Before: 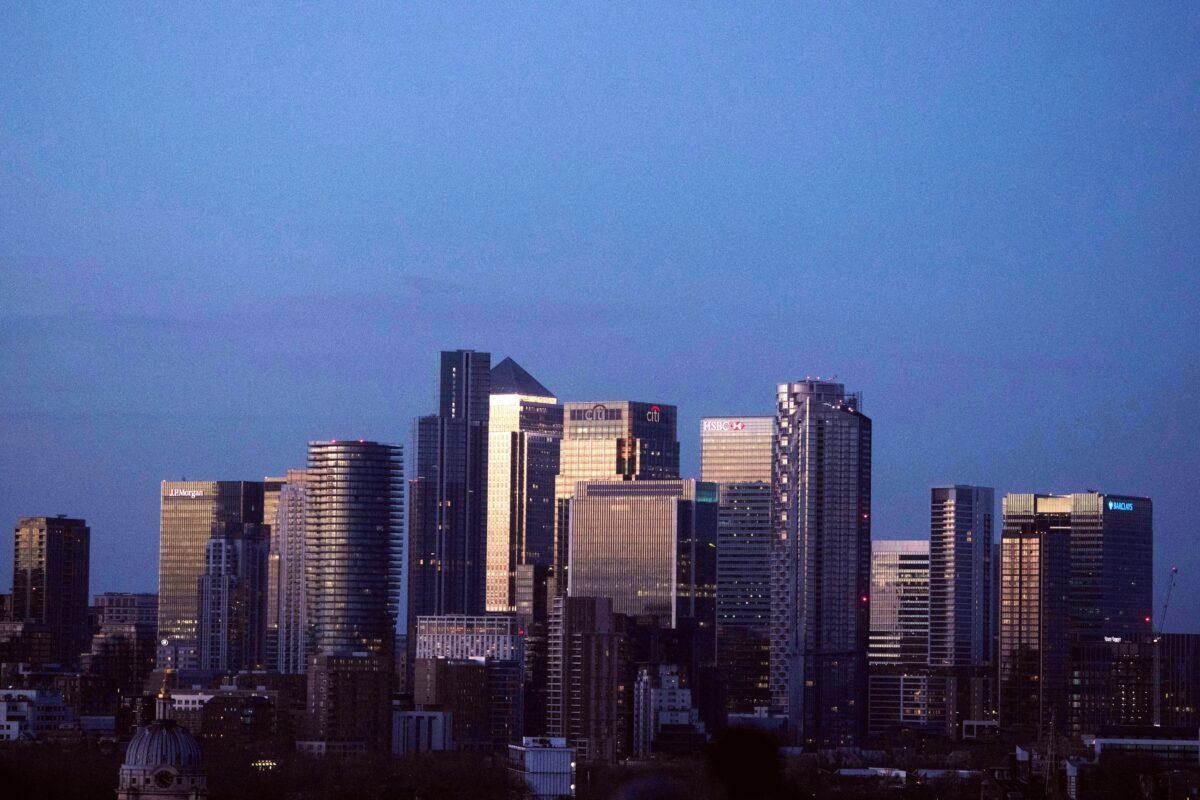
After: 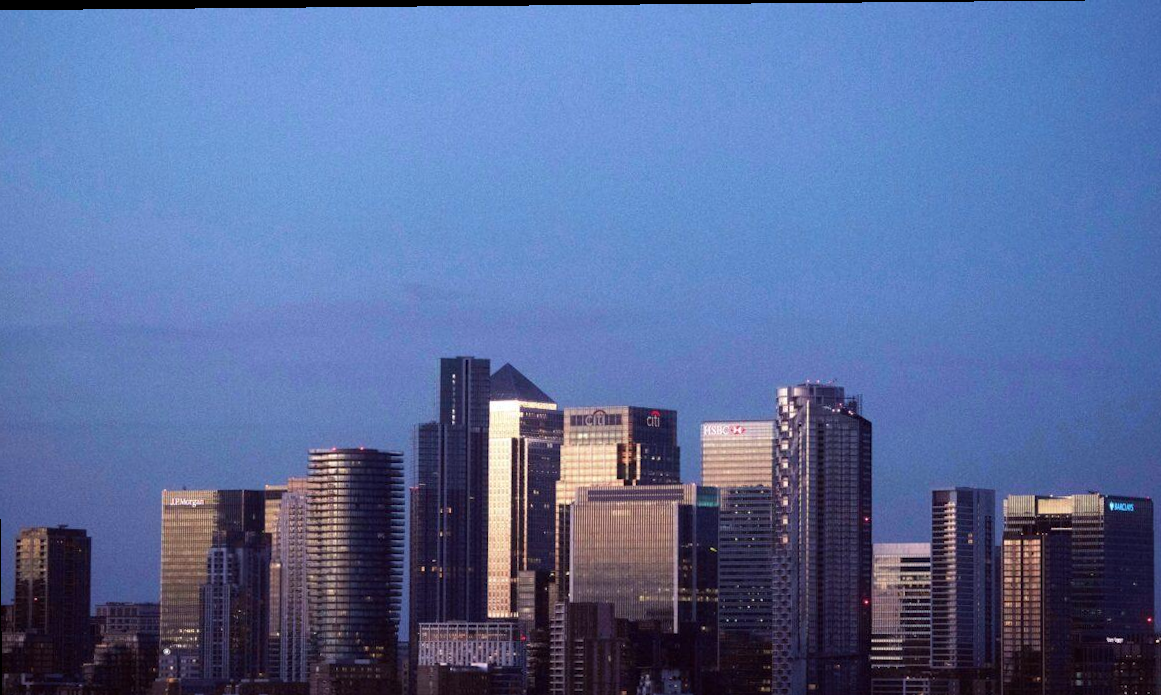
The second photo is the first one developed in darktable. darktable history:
contrast brightness saturation: saturation -0.031
crop and rotate: angle 0.515°, left 0.365%, right 3.409%, bottom 14.205%
